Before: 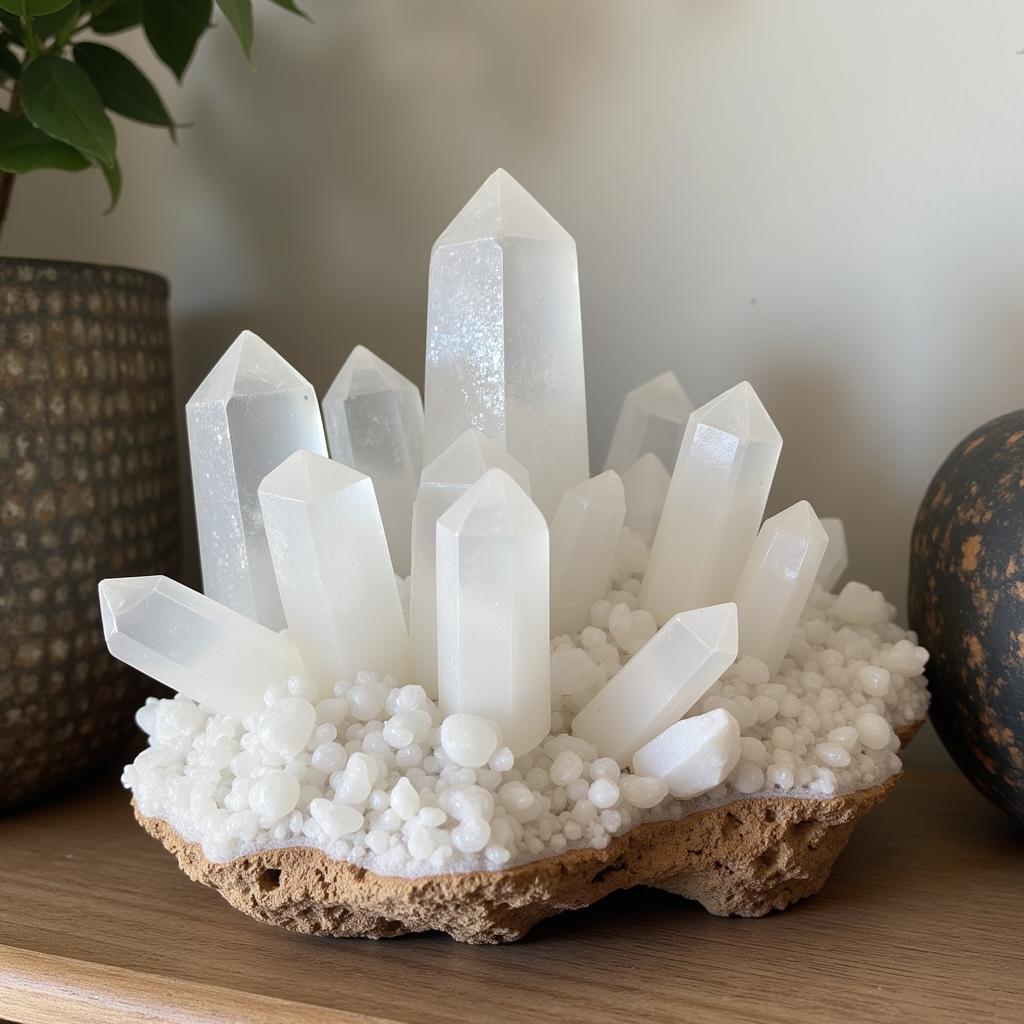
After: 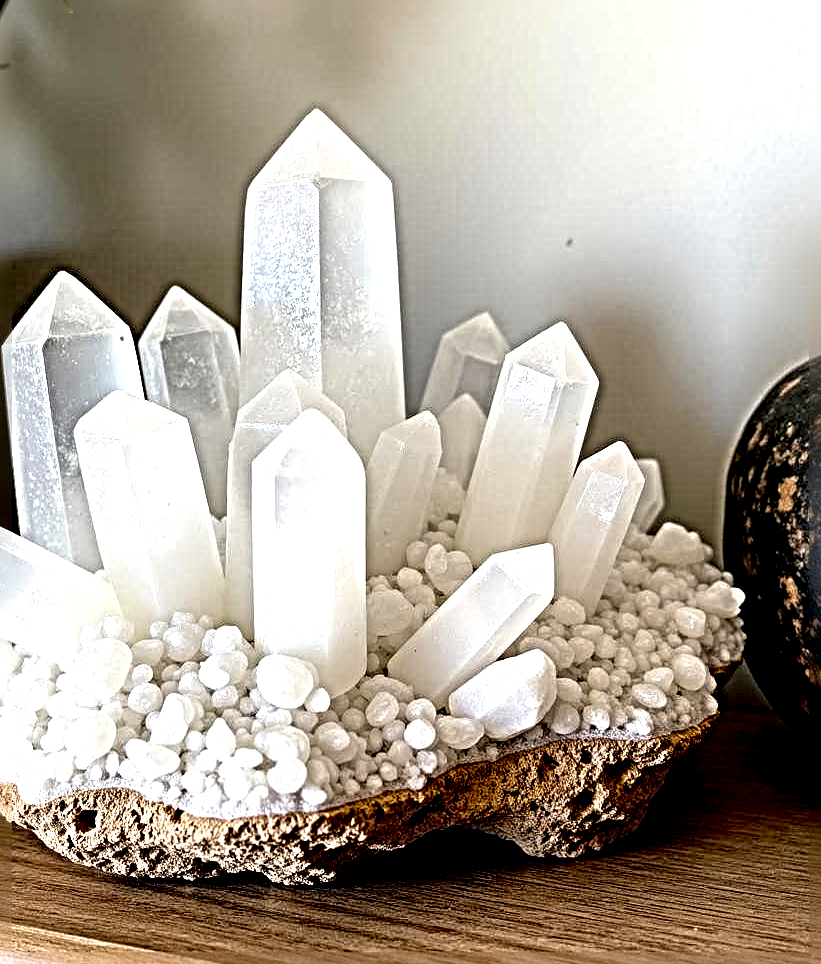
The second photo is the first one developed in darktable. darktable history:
exposure: black level correction 0.029, exposure -0.075 EV, compensate highlight preservation false
crop and rotate: left 18.01%, top 5.812%, right 1.786%
local contrast: on, module defaults
sharpen: radius 6.283, amount 1.798, threshold 0.112
tone equalizer: -8 EV -0.758 EV, -7 EV -0.681 EV, -6 EV -0.599 EV, -5 EV -0.423 EV, -3 EV 0.382 EV, -2 EV 0.6 EV, -1 EV 0.681 EV, +0 EV 0.751 EV
contrast equalizer: octaves 7, y [[0.528 ×6], [0.514 ×6], [0.362 ×6], [0 ×6], [0 ×6]]
